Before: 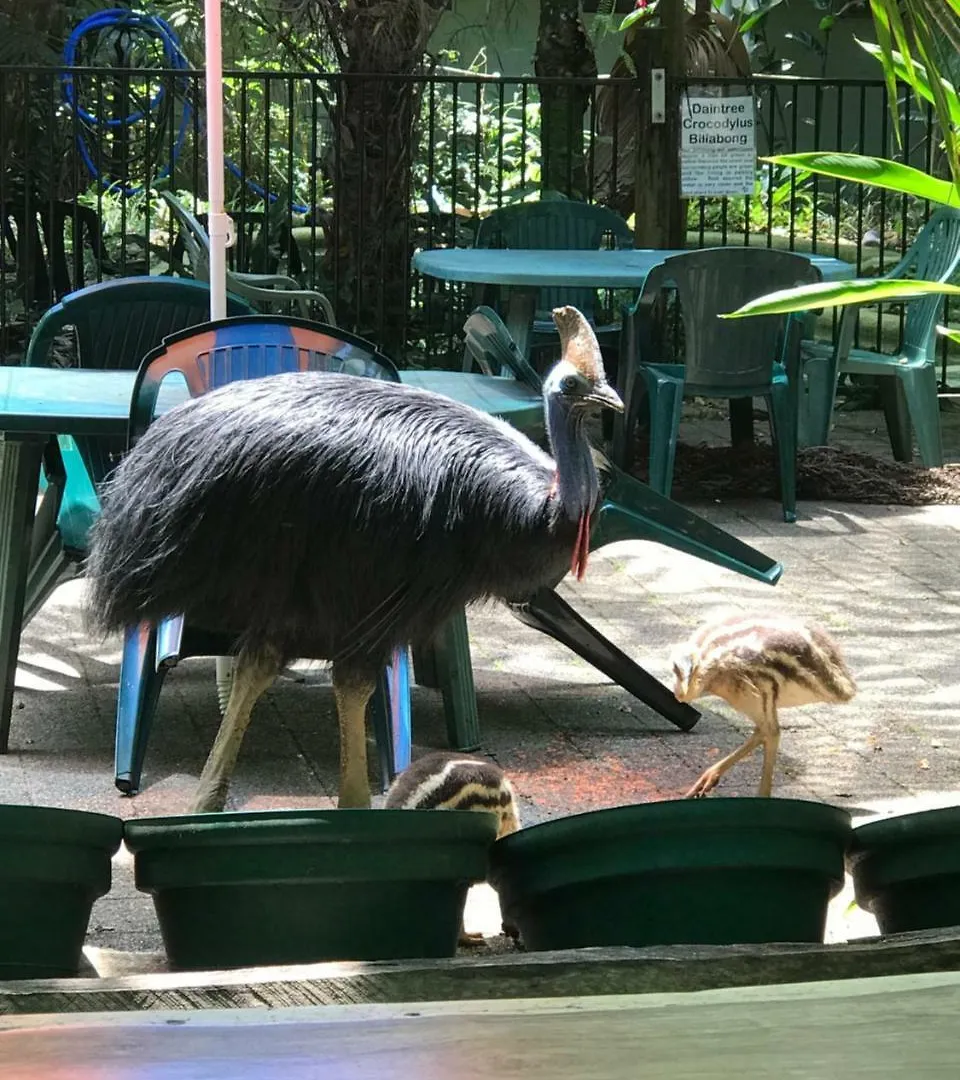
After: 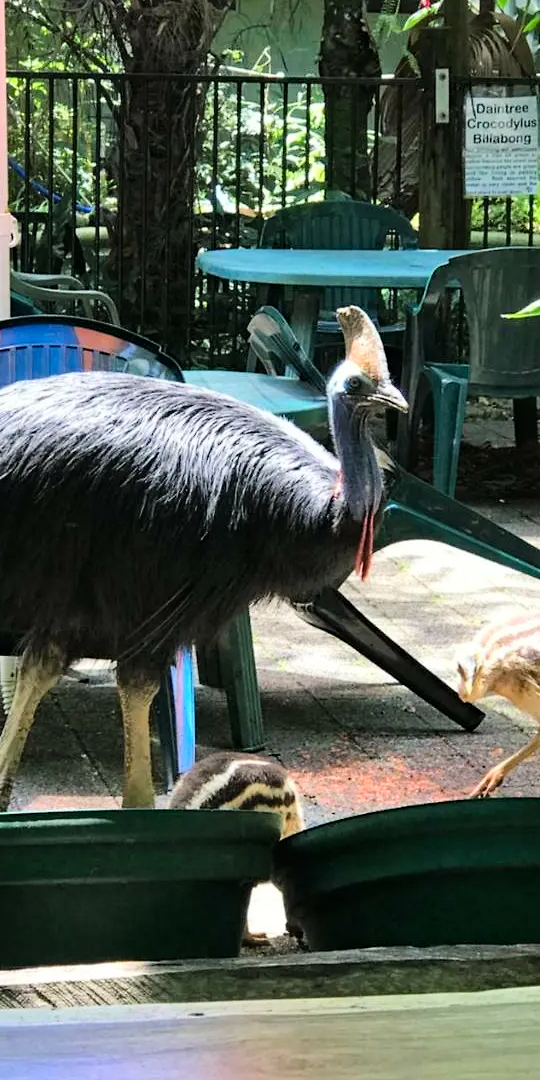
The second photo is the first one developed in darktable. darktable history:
tone curve: curves: ch0 [(0, 0) (0.004, 0.001) (0.133, 0.112) (0.325, 0.362) (0.832, 0.893) (1, 1)], color space Lab, linked channels, preserve colors none
shadows and highlights: highlights color adjustment 0%, low approximation 0.01, soften with gaussian
crop and rotate: left 22.516%, right 21.234%
haze removal: compatibility mode true, adaptive false
